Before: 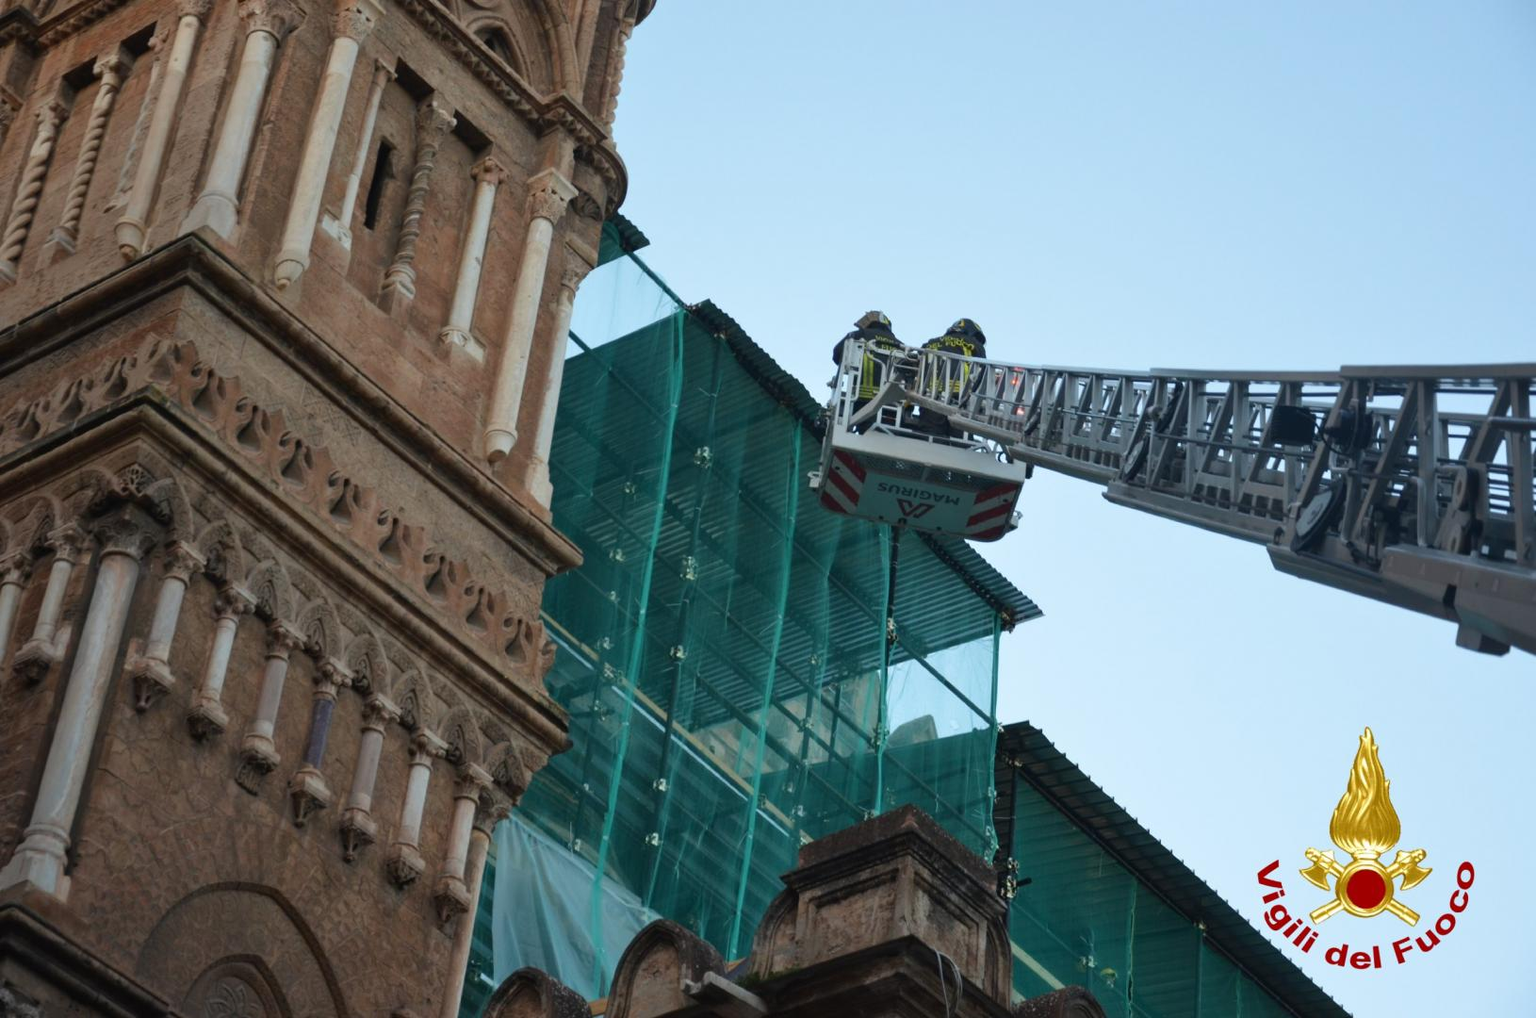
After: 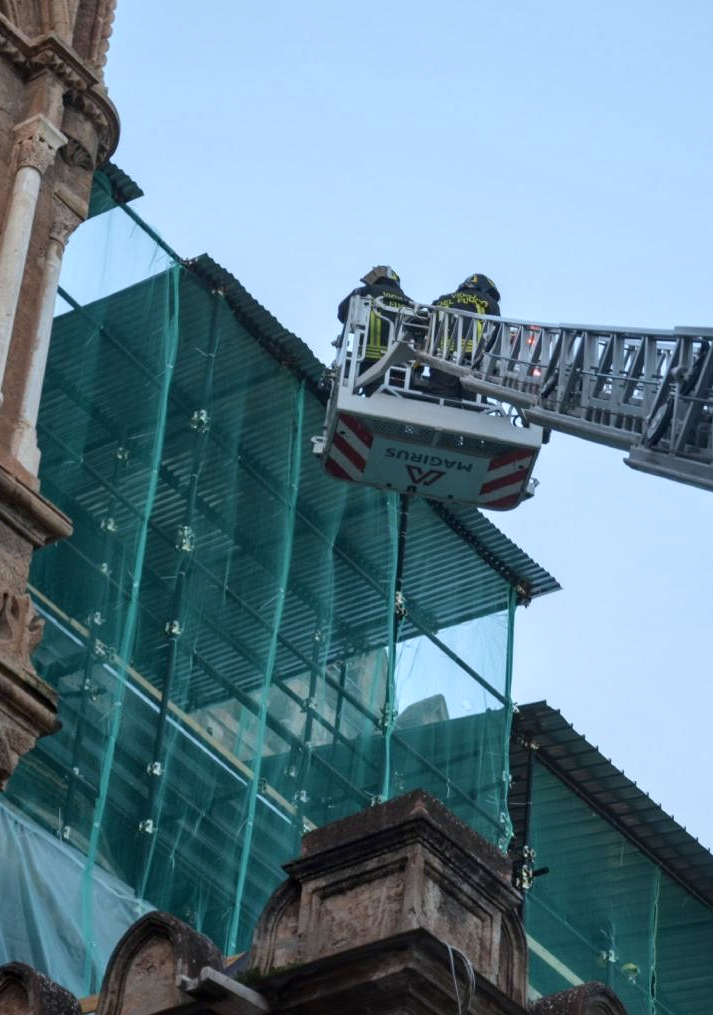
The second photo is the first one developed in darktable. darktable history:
crop: left 33.518%, top 5.962%, right 22.718%
color calibration: illuminant as shot in camera, x 0.358, y 0.373, temperature 4628.91 K, gamut compression 2.98
local contrast: on, module defaults
